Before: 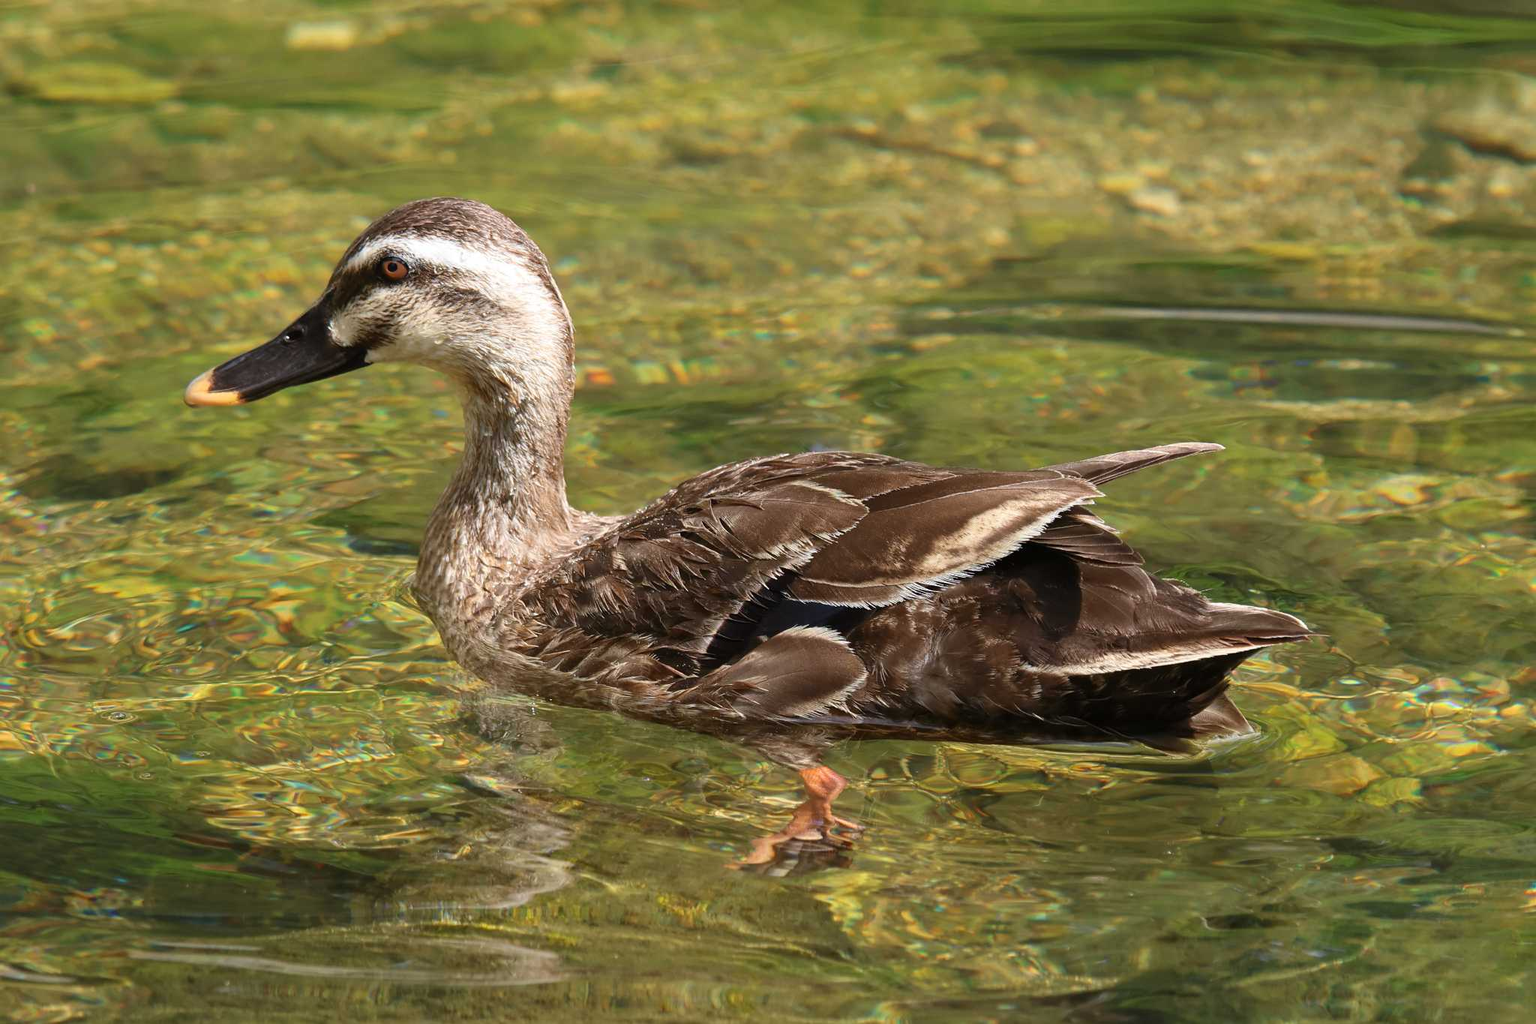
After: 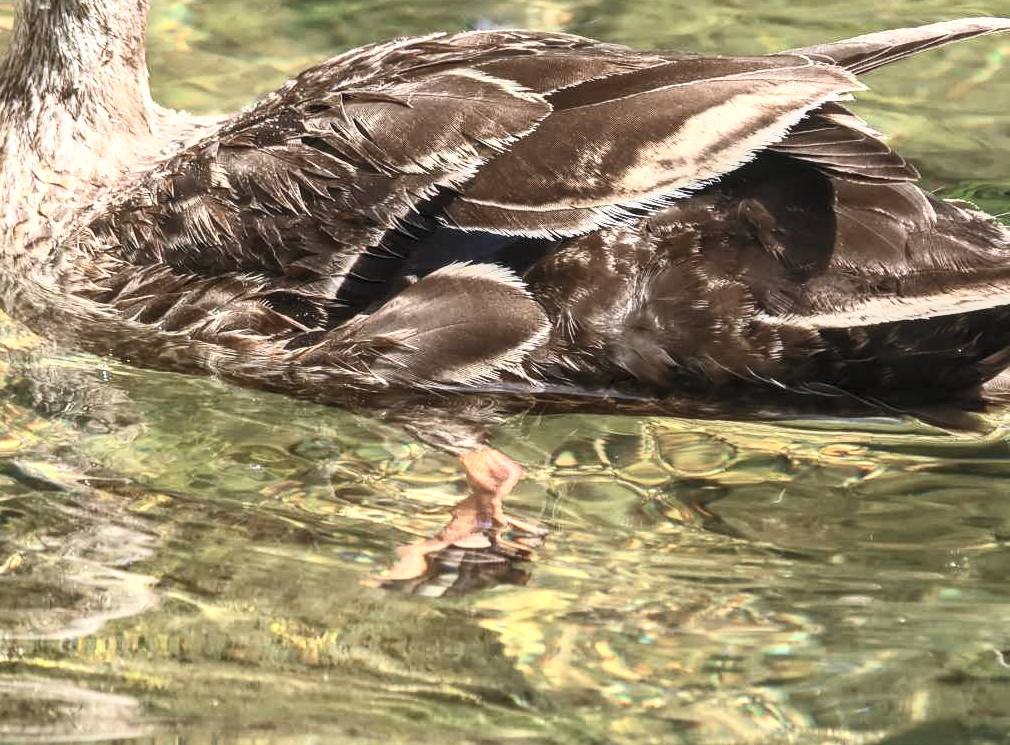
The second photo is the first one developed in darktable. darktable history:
contrast brightness saturation: contrast 0.441, brightness 0.559, saturation -0.184
crop: left 29.624%, top 41.934%, right 21.022%, bottom 3.471%
local contrast: detail 130%
